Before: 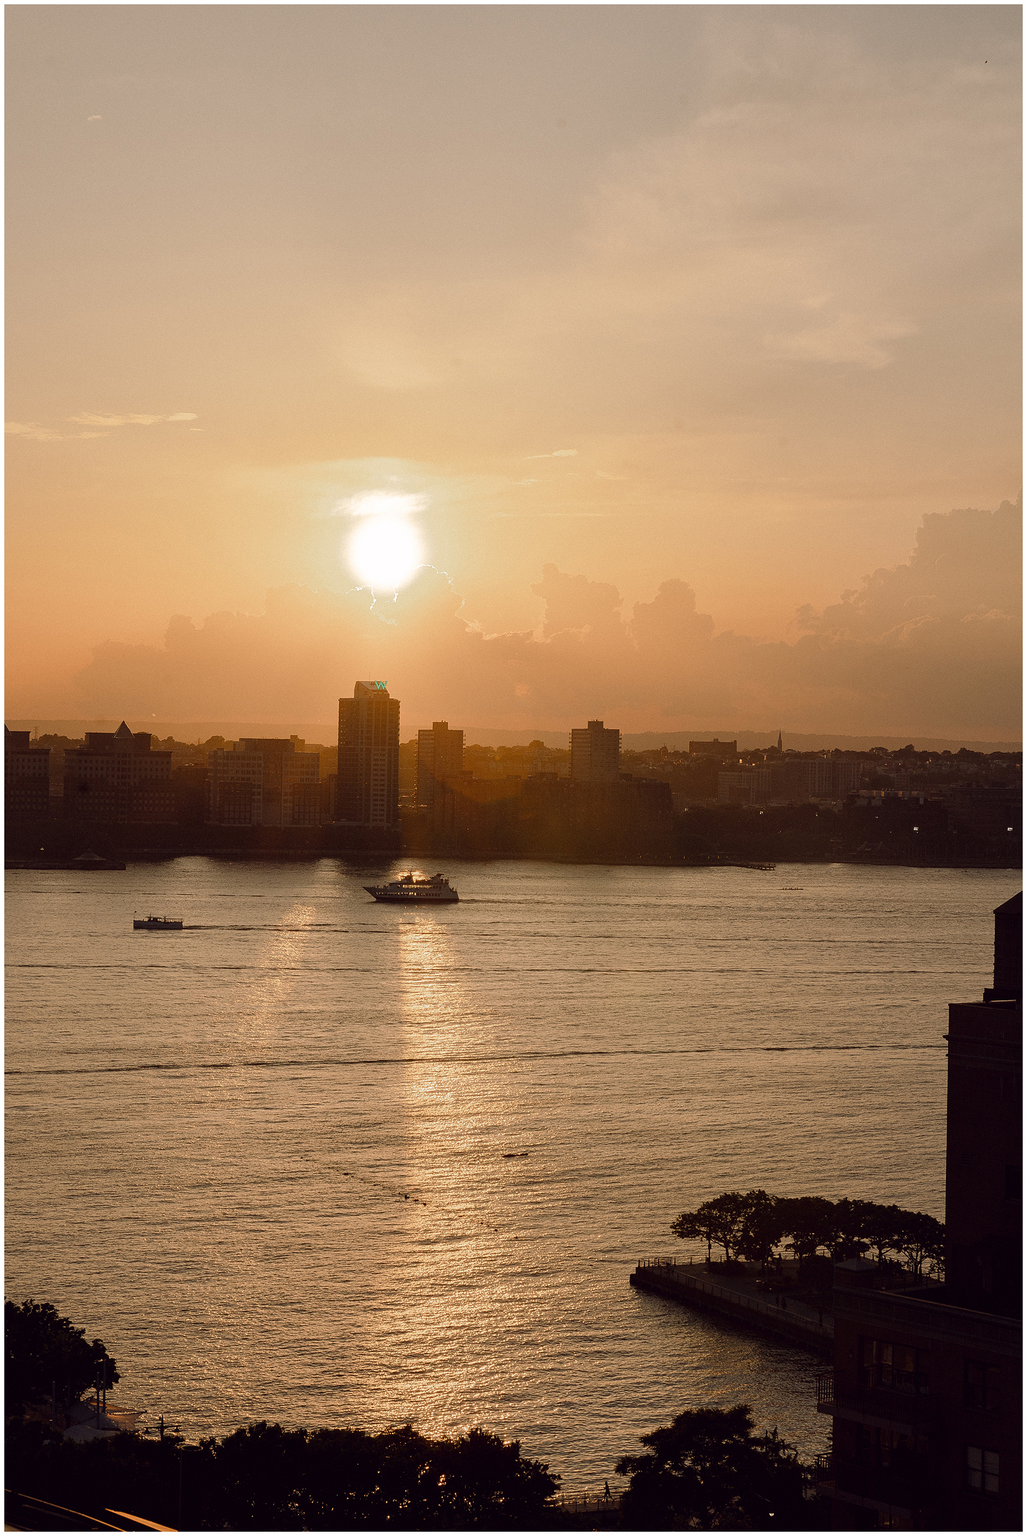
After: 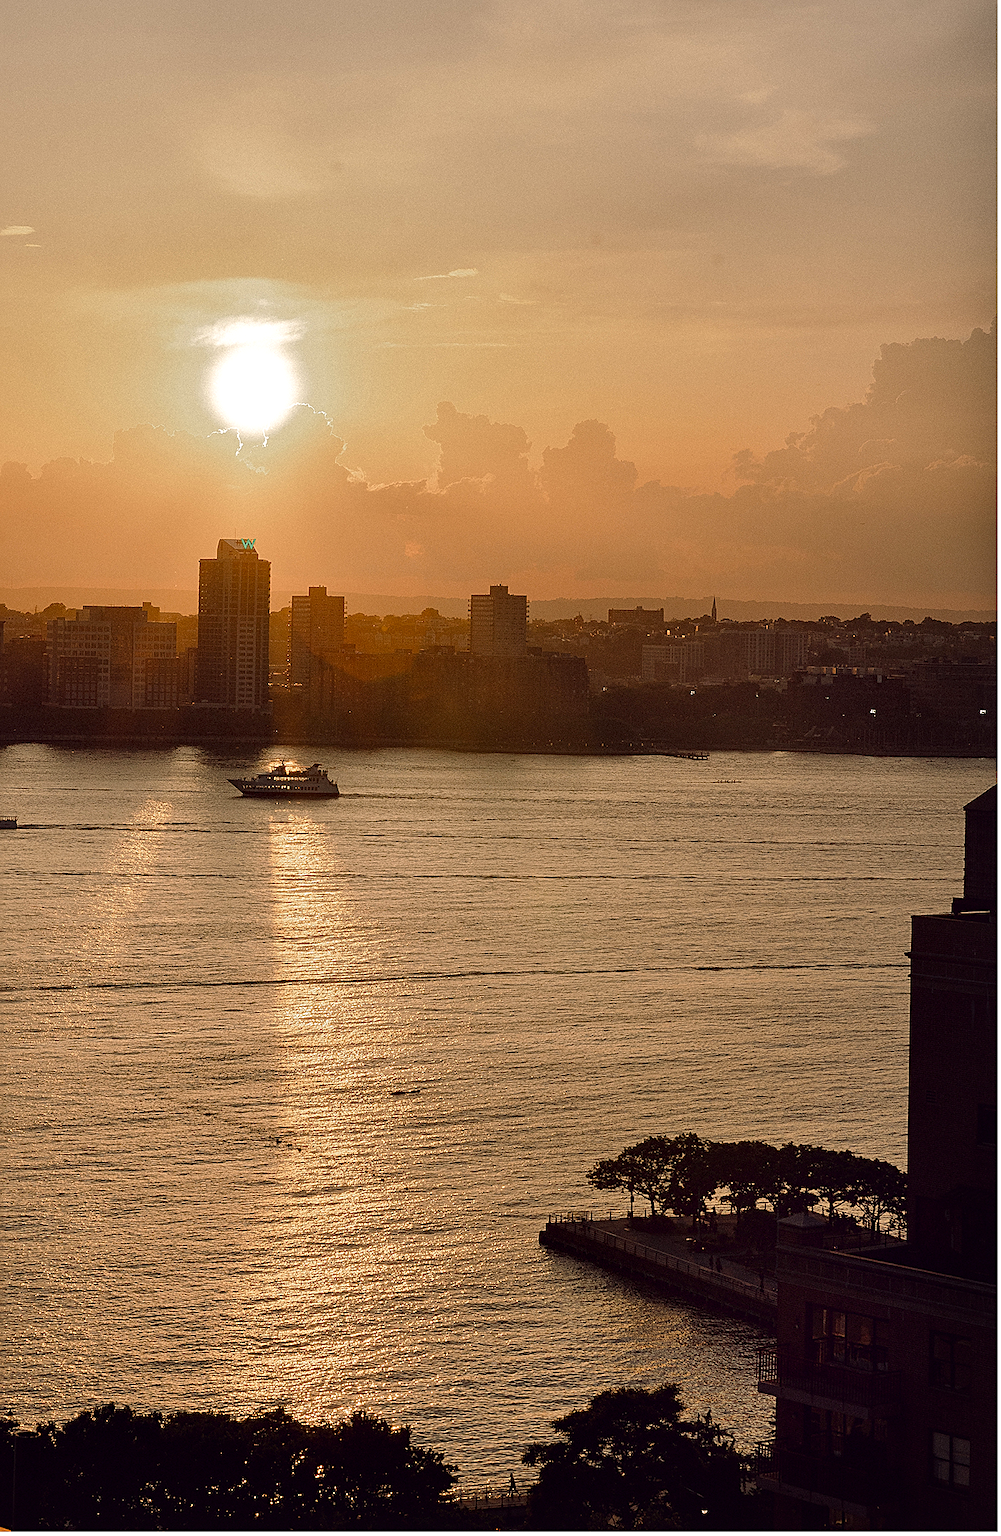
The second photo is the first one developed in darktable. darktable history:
color correction: highlights b* -0.032, saturation 1.12
sharpen: on, module defaults
local contrast: highlights 100%, shadows 99%, detail 120%, midtone range 0.2
crop: left 16.42%, top 14.316%
shadows and highlights: highlights color adjustment 0.24%, soften with gaussian
